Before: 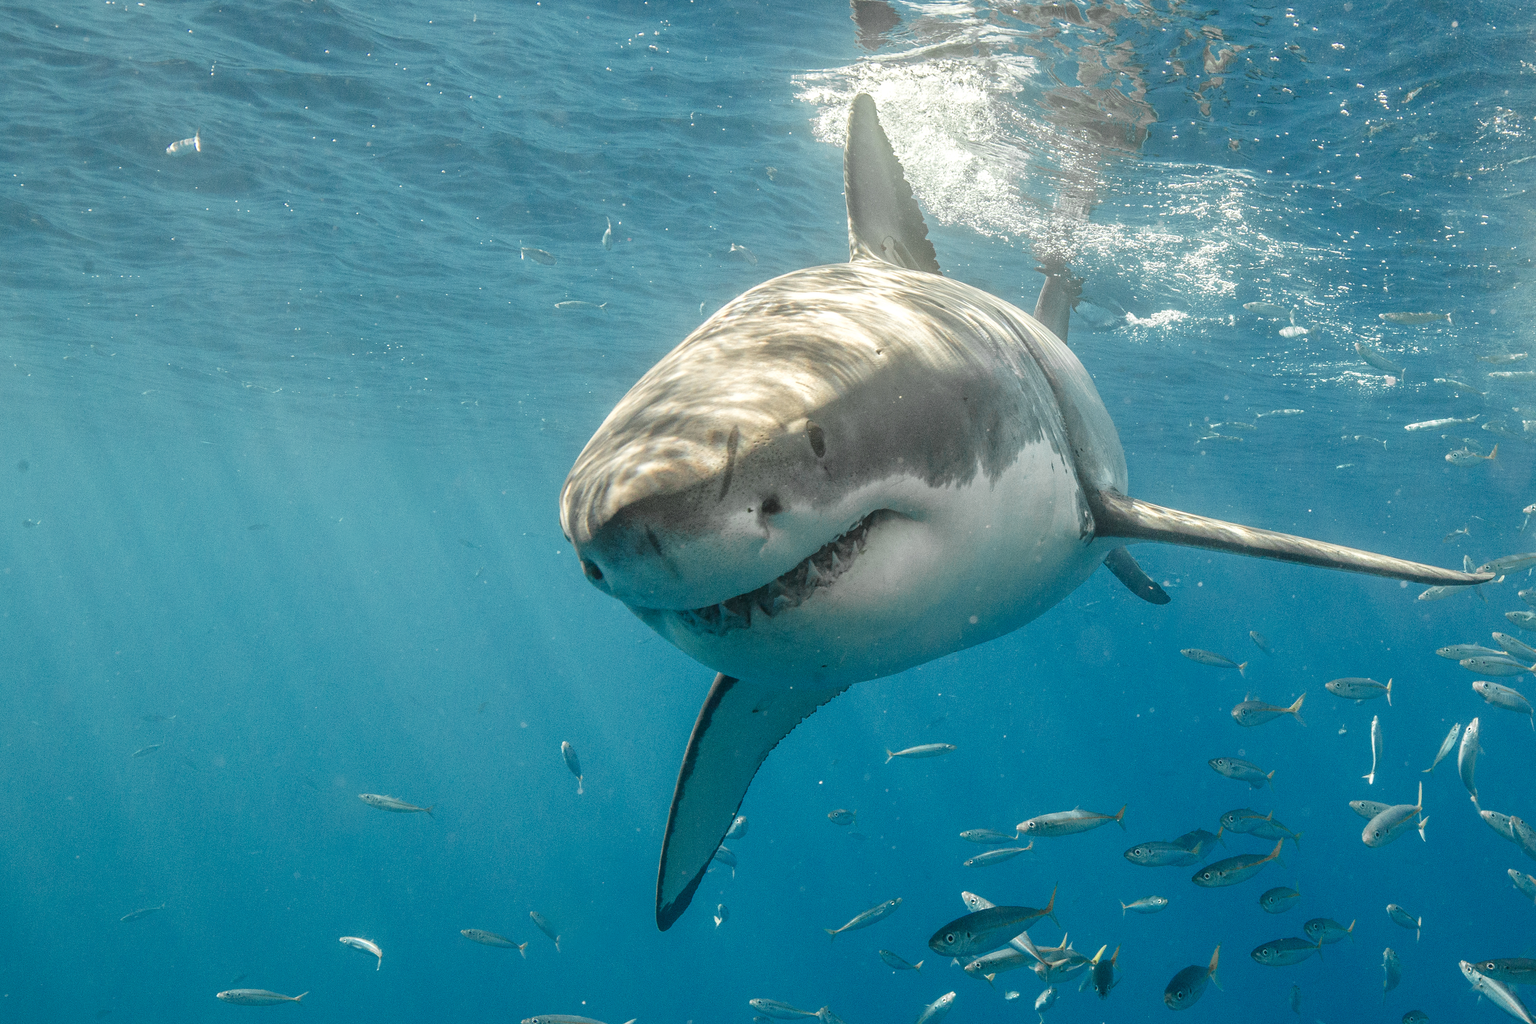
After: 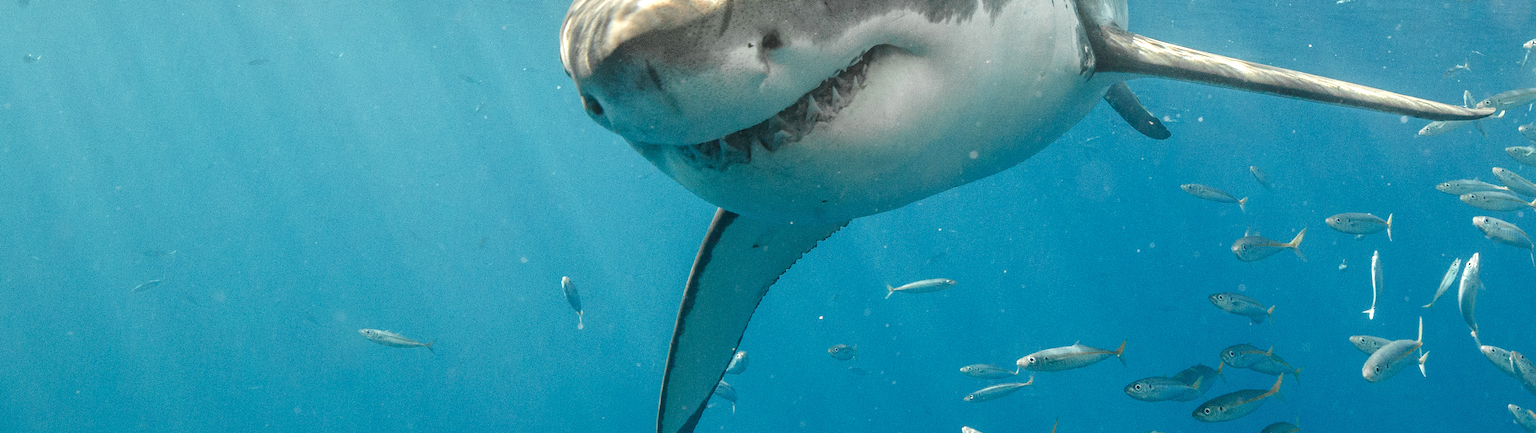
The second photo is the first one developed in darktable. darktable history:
crop: top 45.459%, bottom 12.14%
shadows and highlights: shadows 25.5, highlights -24.16, highlights color adjustment 89.09%
exposure: exposure 0.407 EV, compensate highlight preservation false
